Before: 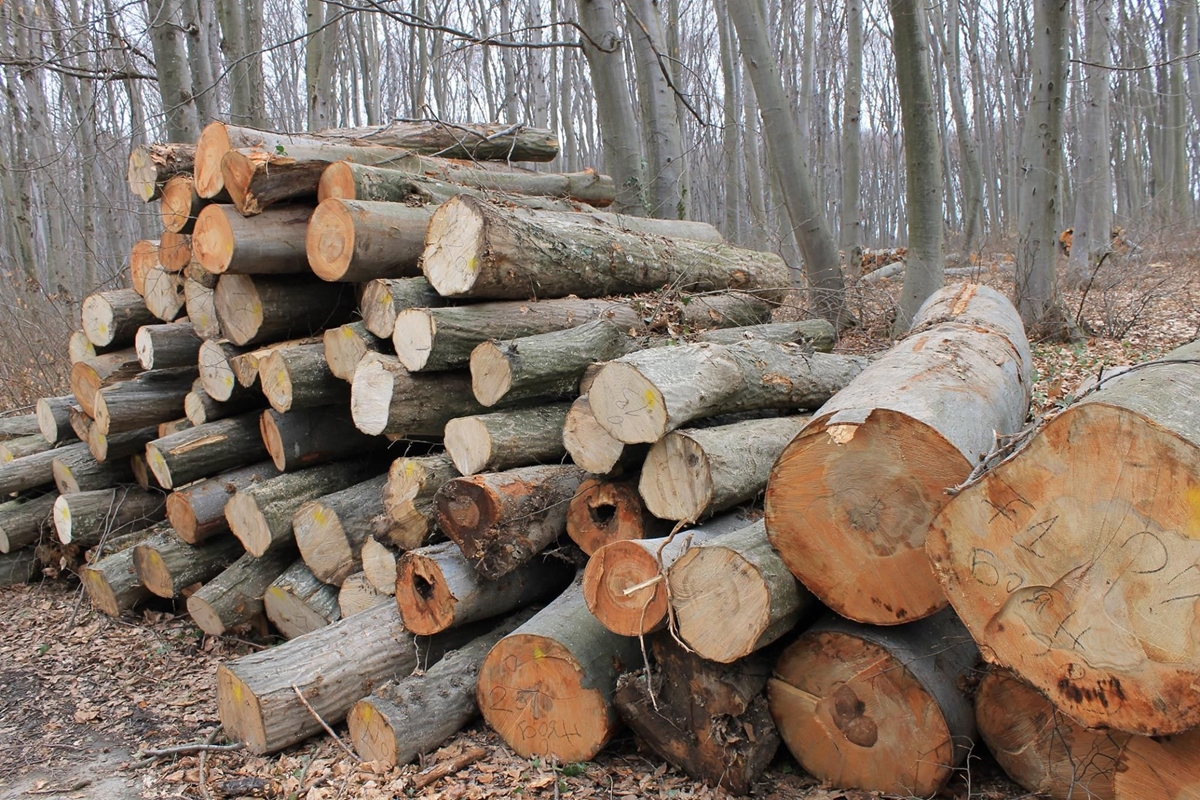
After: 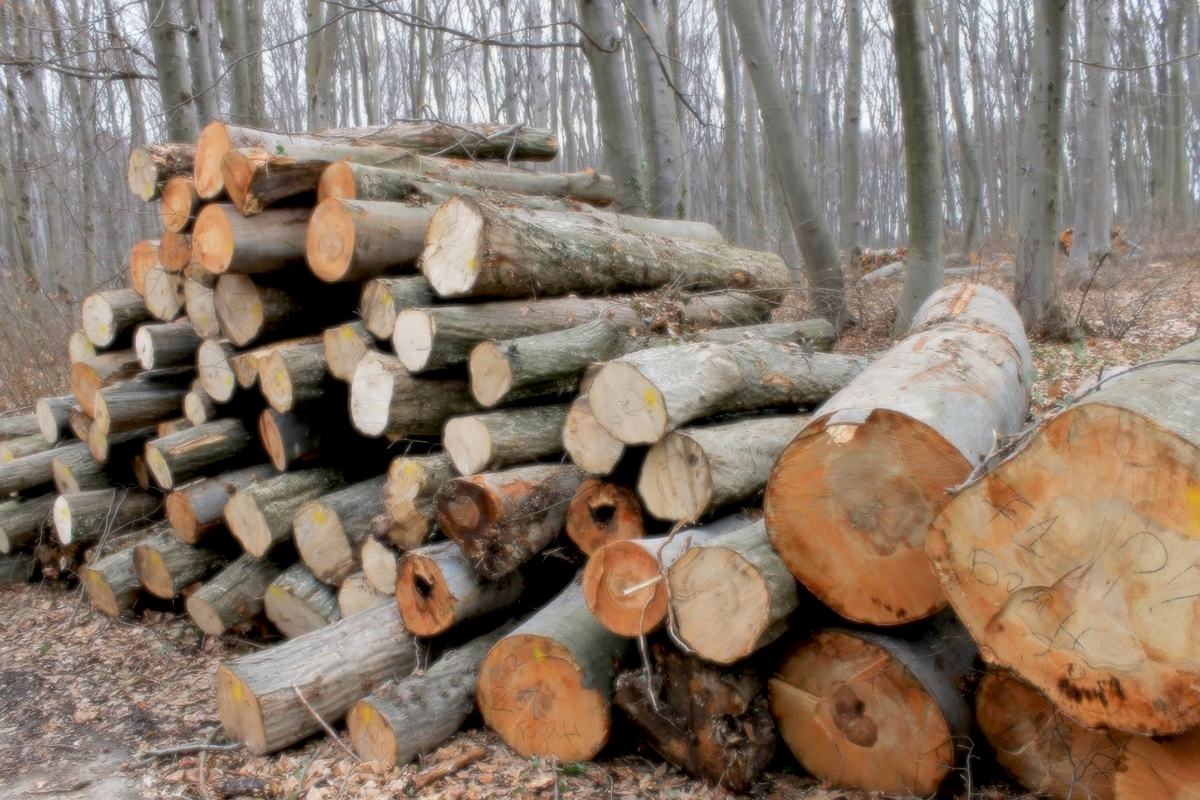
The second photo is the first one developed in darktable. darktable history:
soften: size 8.67%, mix 49%
exposure: black level correction 0.016, exposure -0.009 EV, compensate highlight preservation false
